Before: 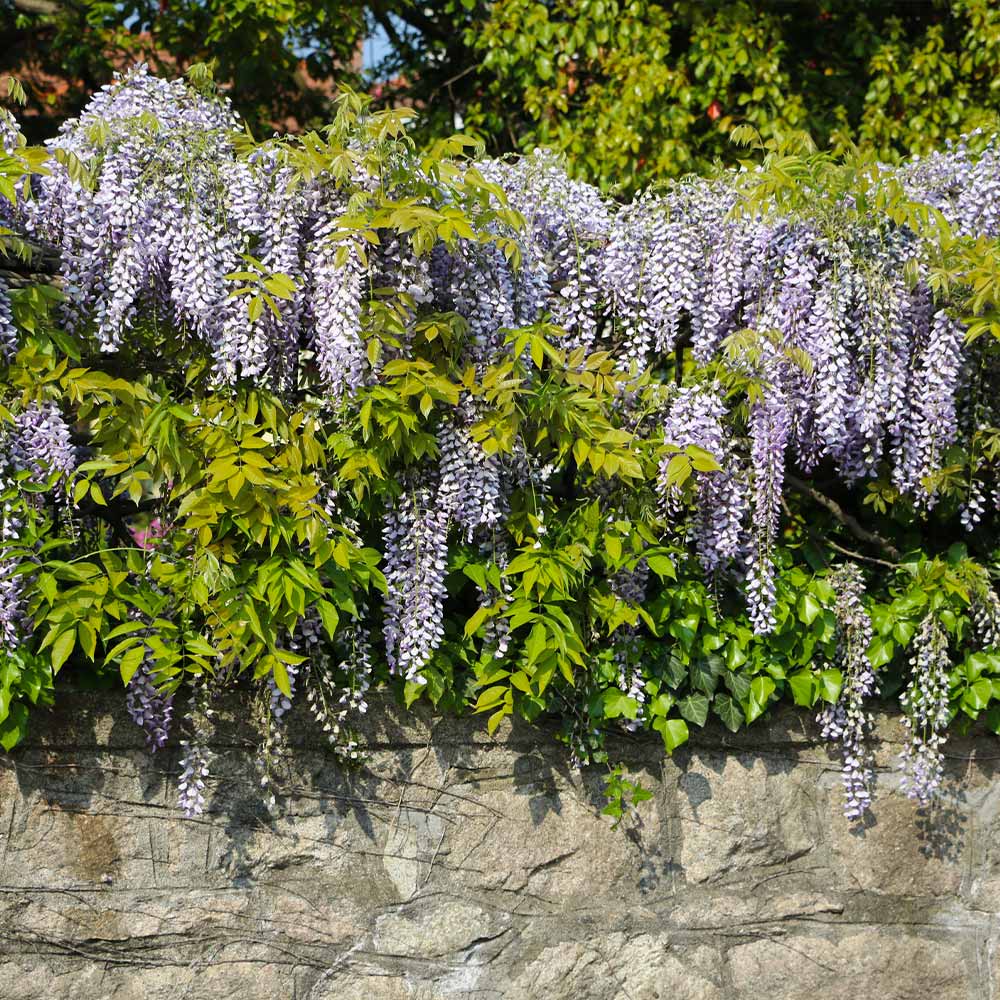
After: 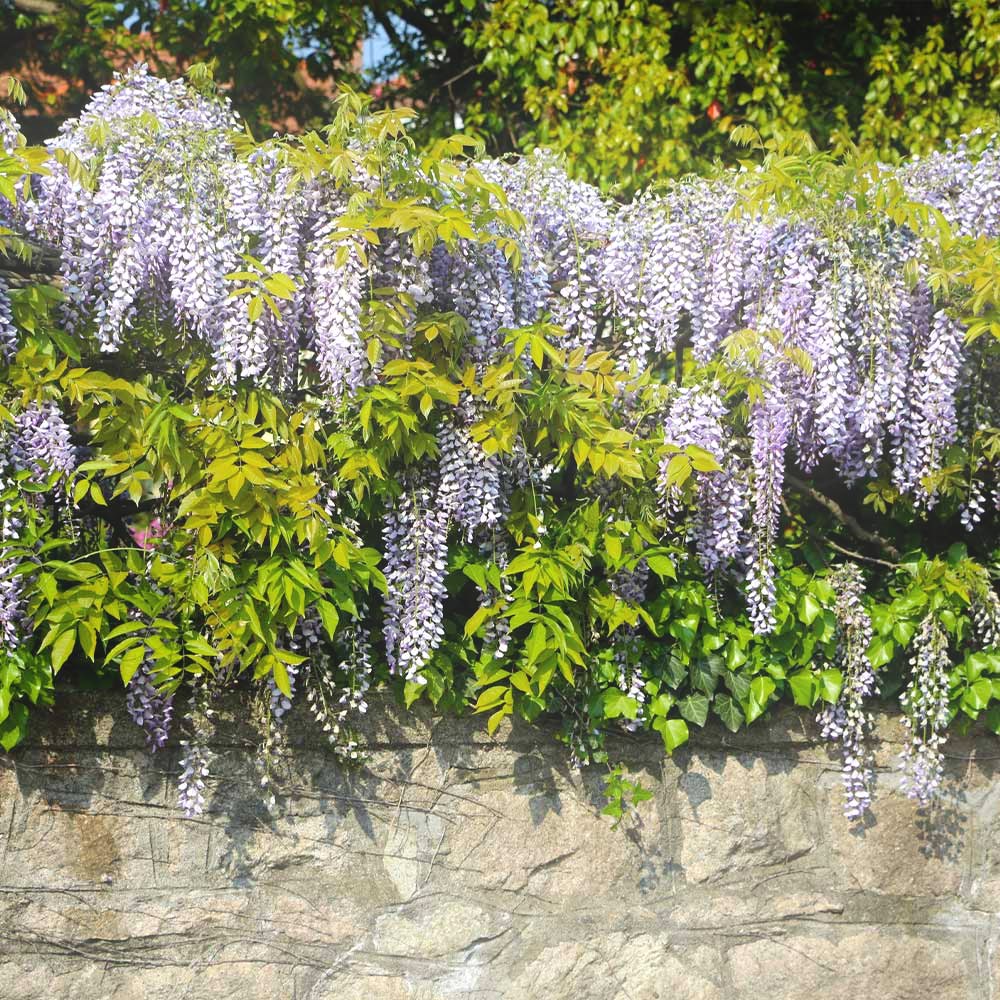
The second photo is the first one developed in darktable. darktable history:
bloom: on, module defaults
levels: levels [0, 0.476, 0.951]
